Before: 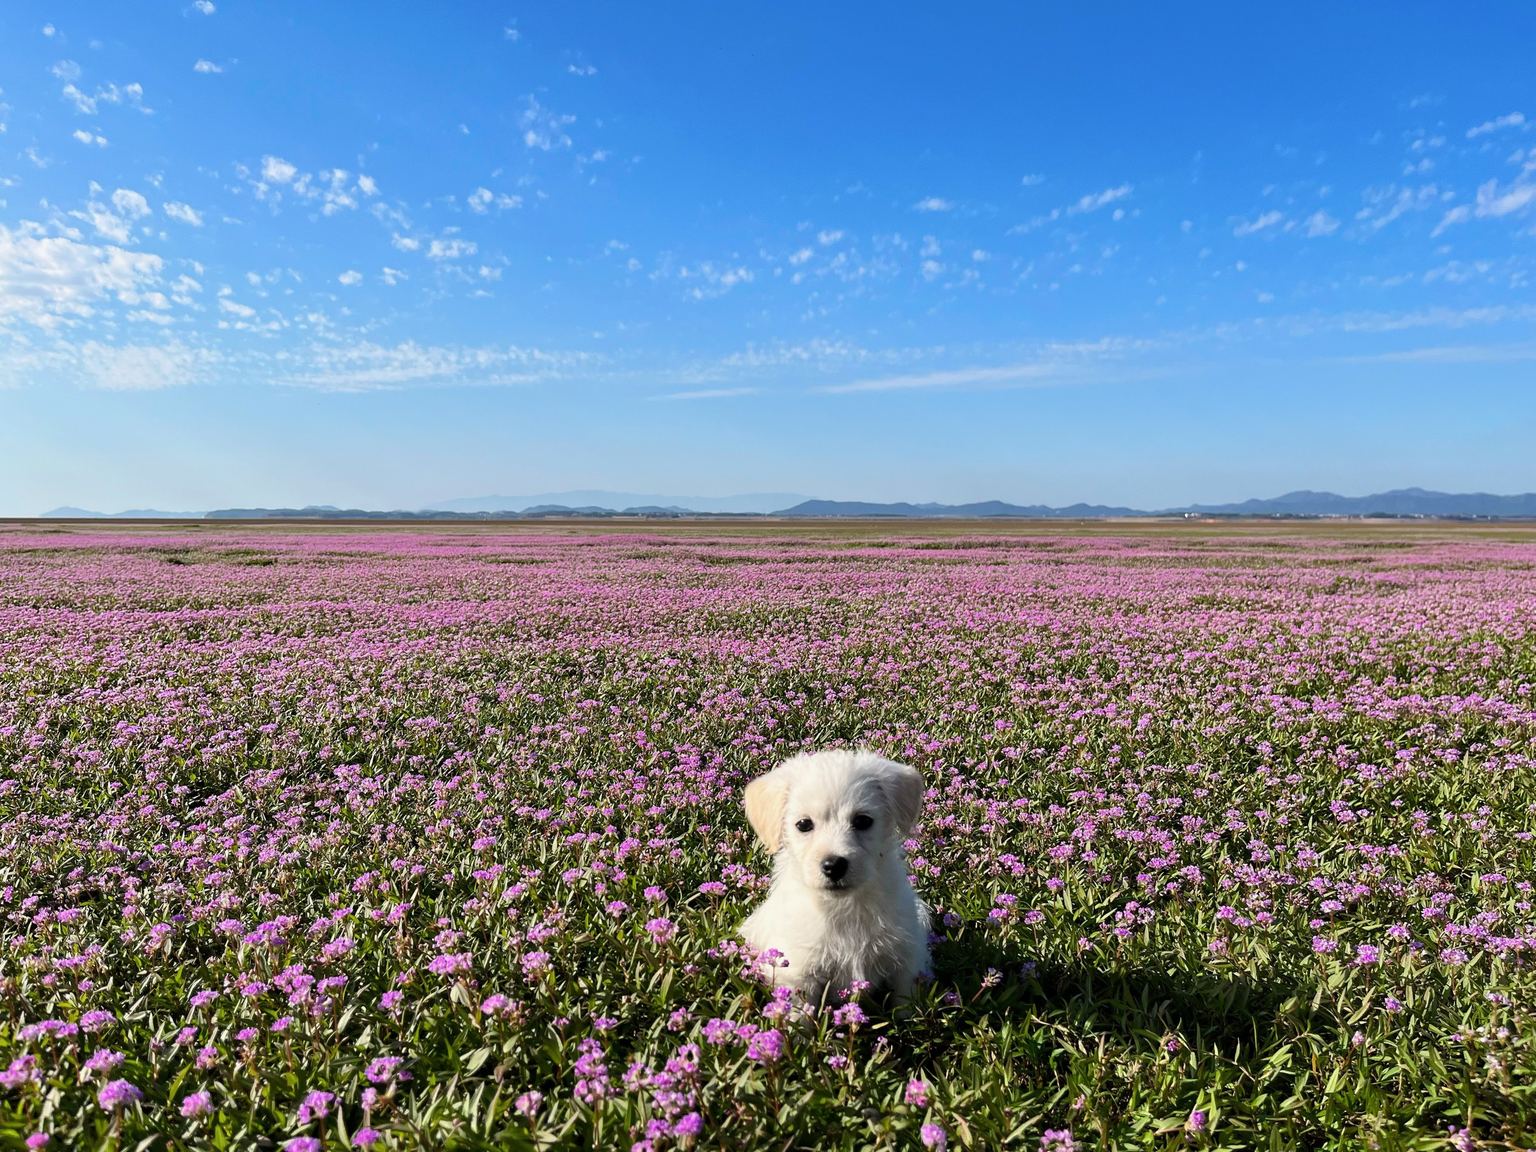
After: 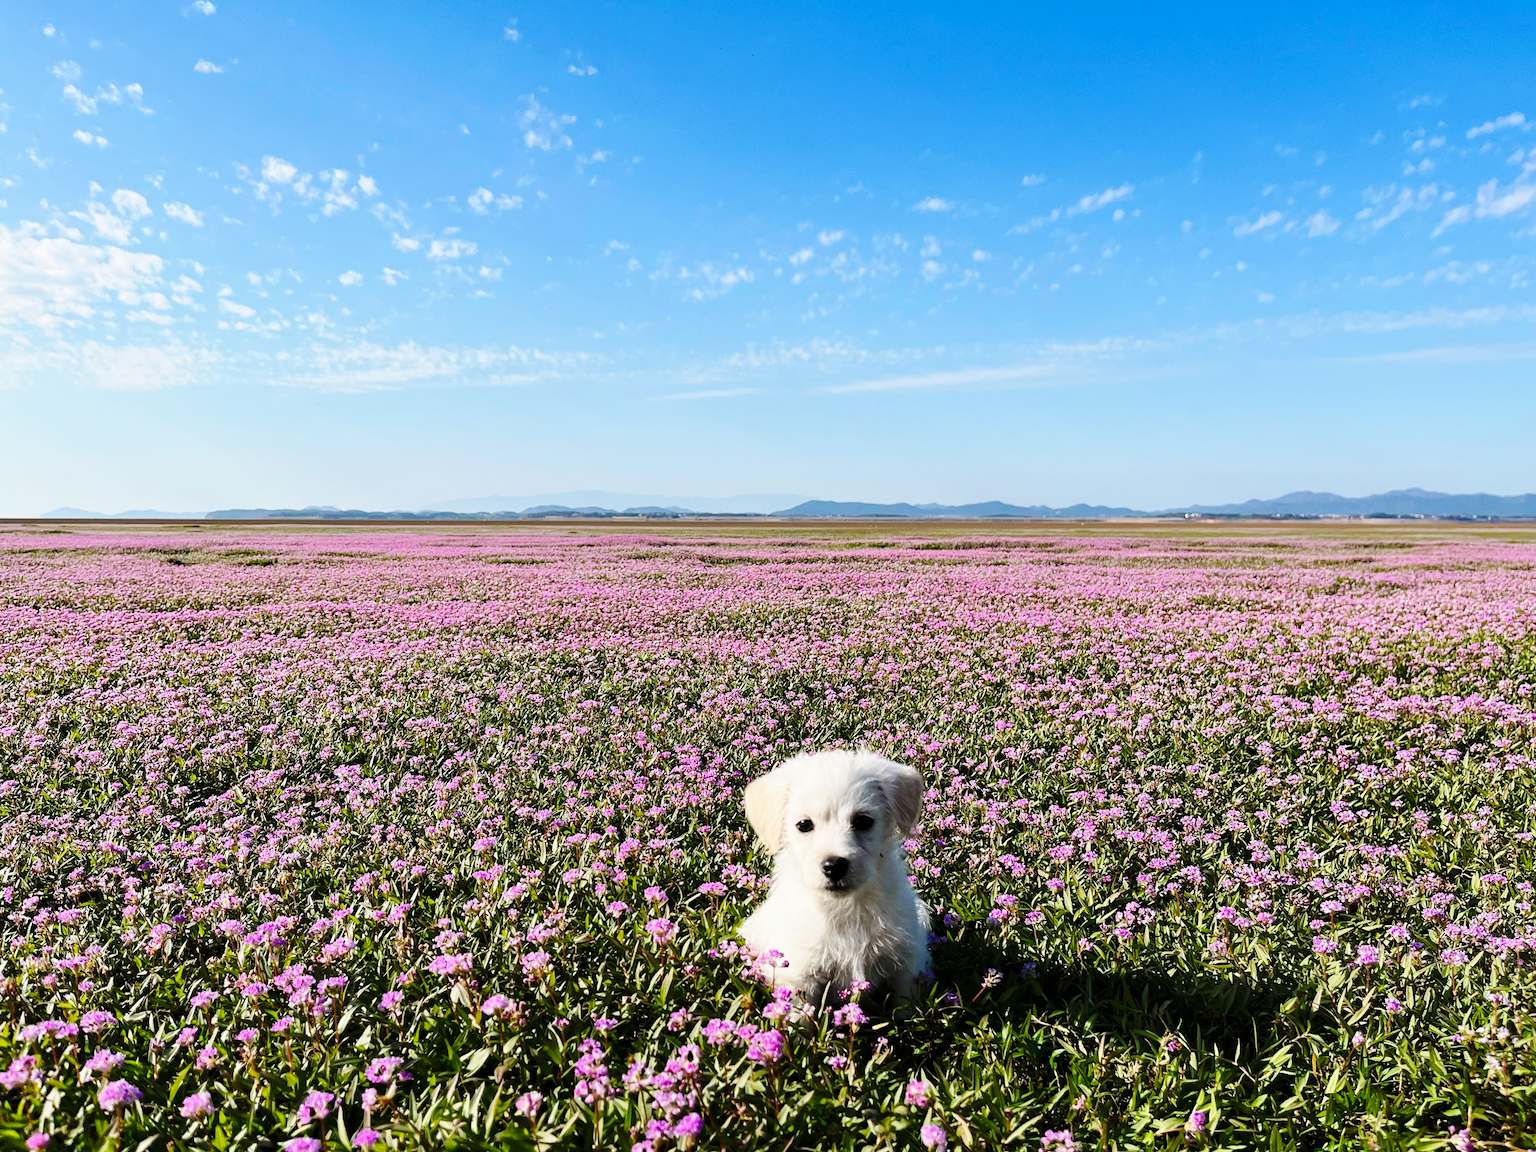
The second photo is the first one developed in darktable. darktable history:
base curve: curves: ch0 [(0, 0) (0.036, 0.025) (0.121, 0.166) (0.206, 0.329) (0.605, 0.79) (1, 1)], preserve colors none
